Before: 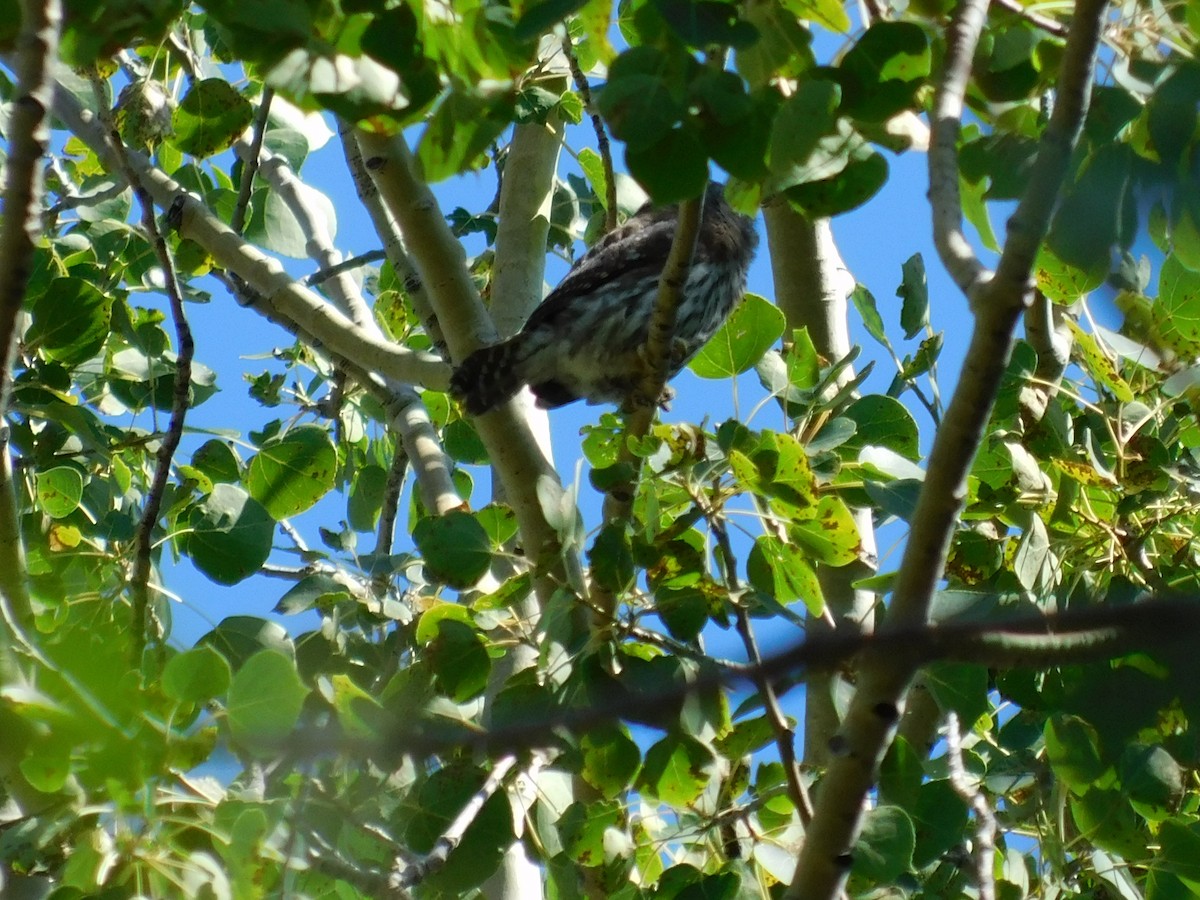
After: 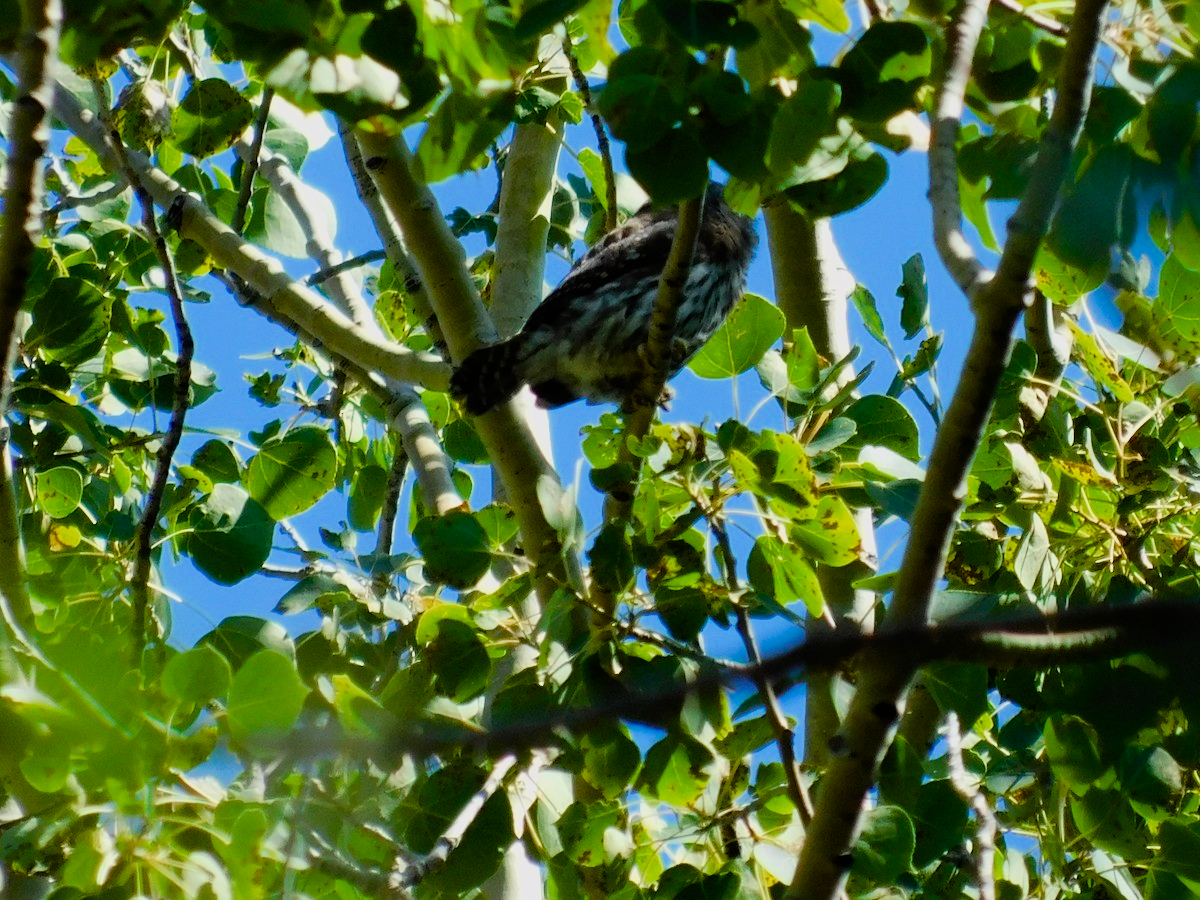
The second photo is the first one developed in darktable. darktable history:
color balance rgb: perceptual saturation grading › mid-tones 6.33%, perceptual saturation grading › shadows 72.44%, perceptual brilliance grading › highlights 11.59%, contrast 5.05%
filmic rgb: black relative exposure -7.65 EV, white relative exposure 4.56 EV, hardness 3.61, color science v6 (2022)
